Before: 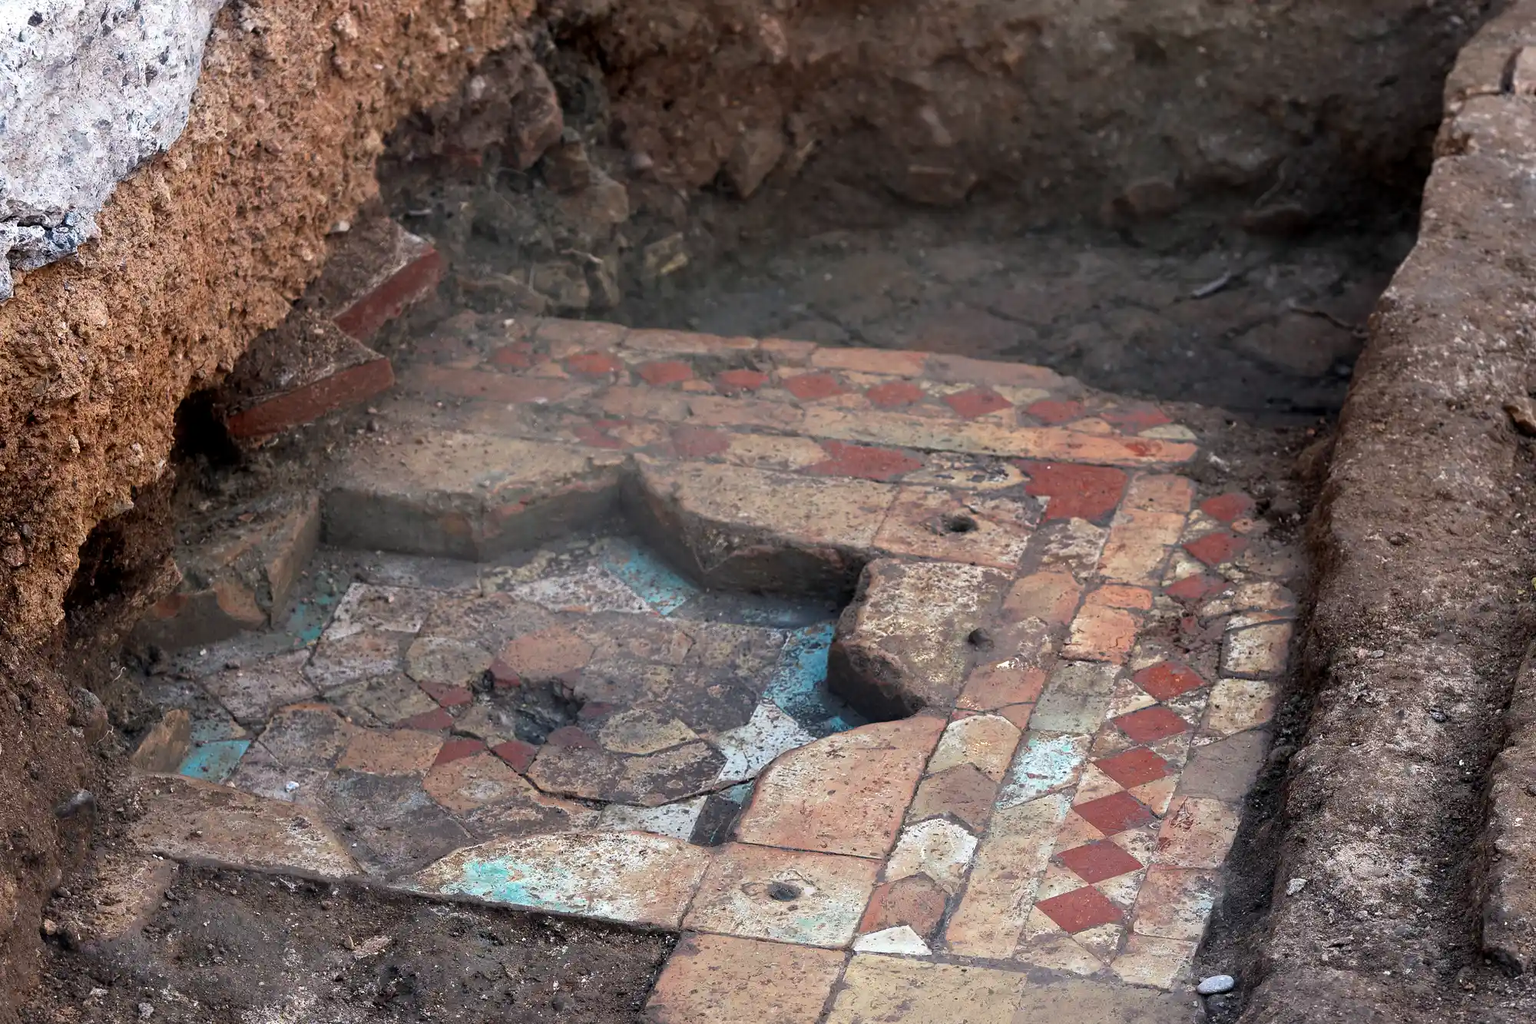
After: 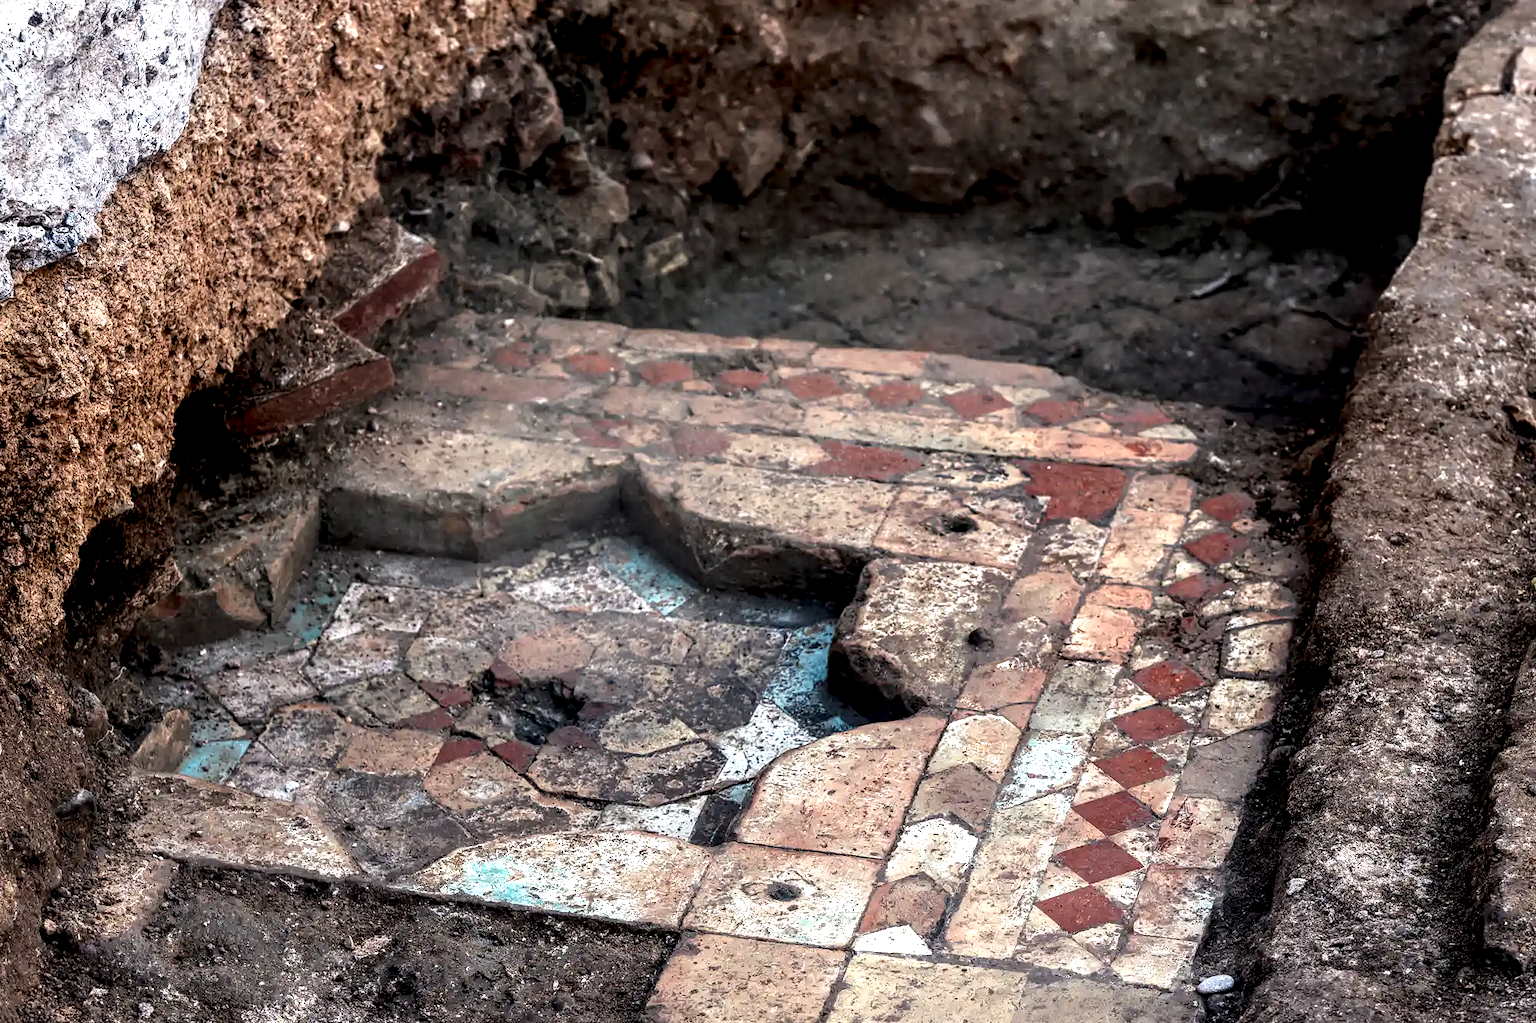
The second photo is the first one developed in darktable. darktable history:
local contrast: detail 203%
rotate and perspective: automatic cropping off
